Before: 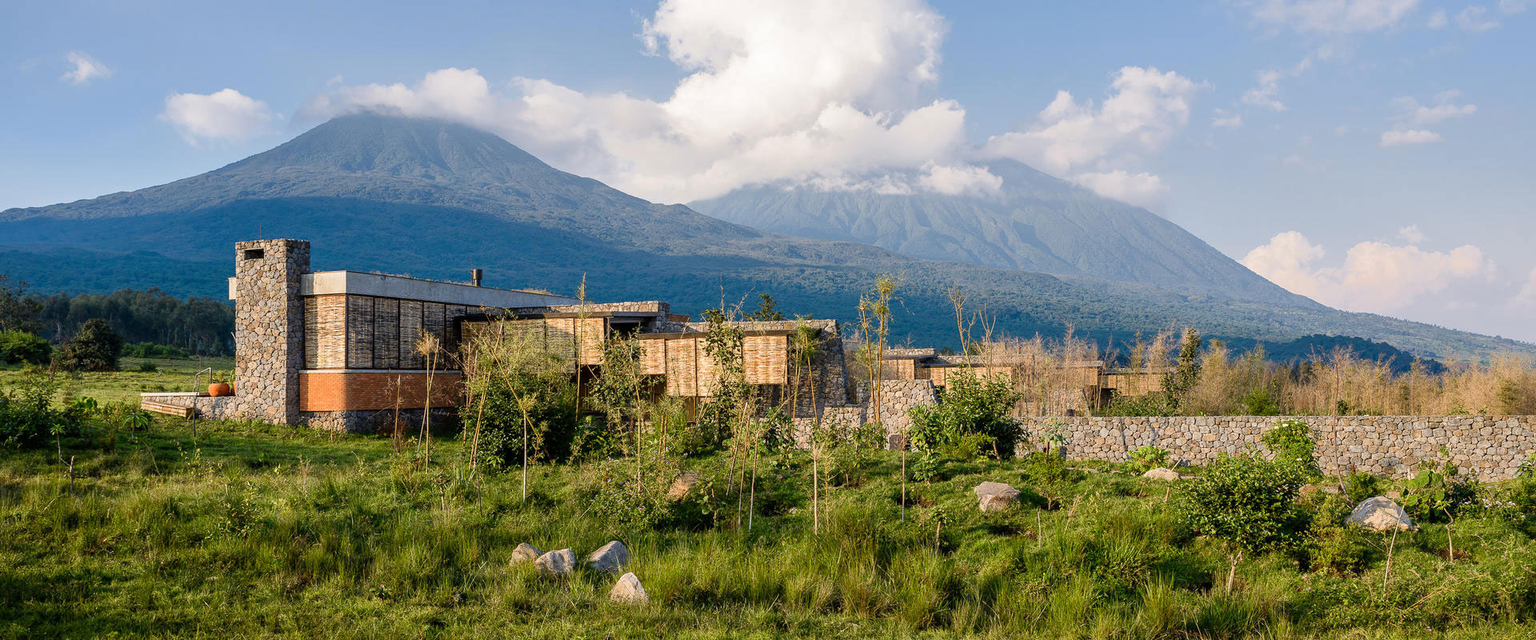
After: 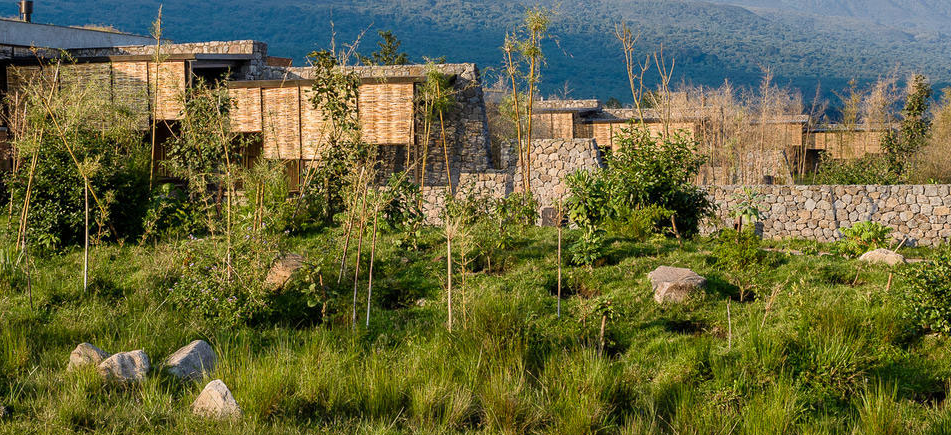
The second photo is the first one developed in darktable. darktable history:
crop: left 29.69%, top 42.115%, right 20.744%, bottom 3.491%
